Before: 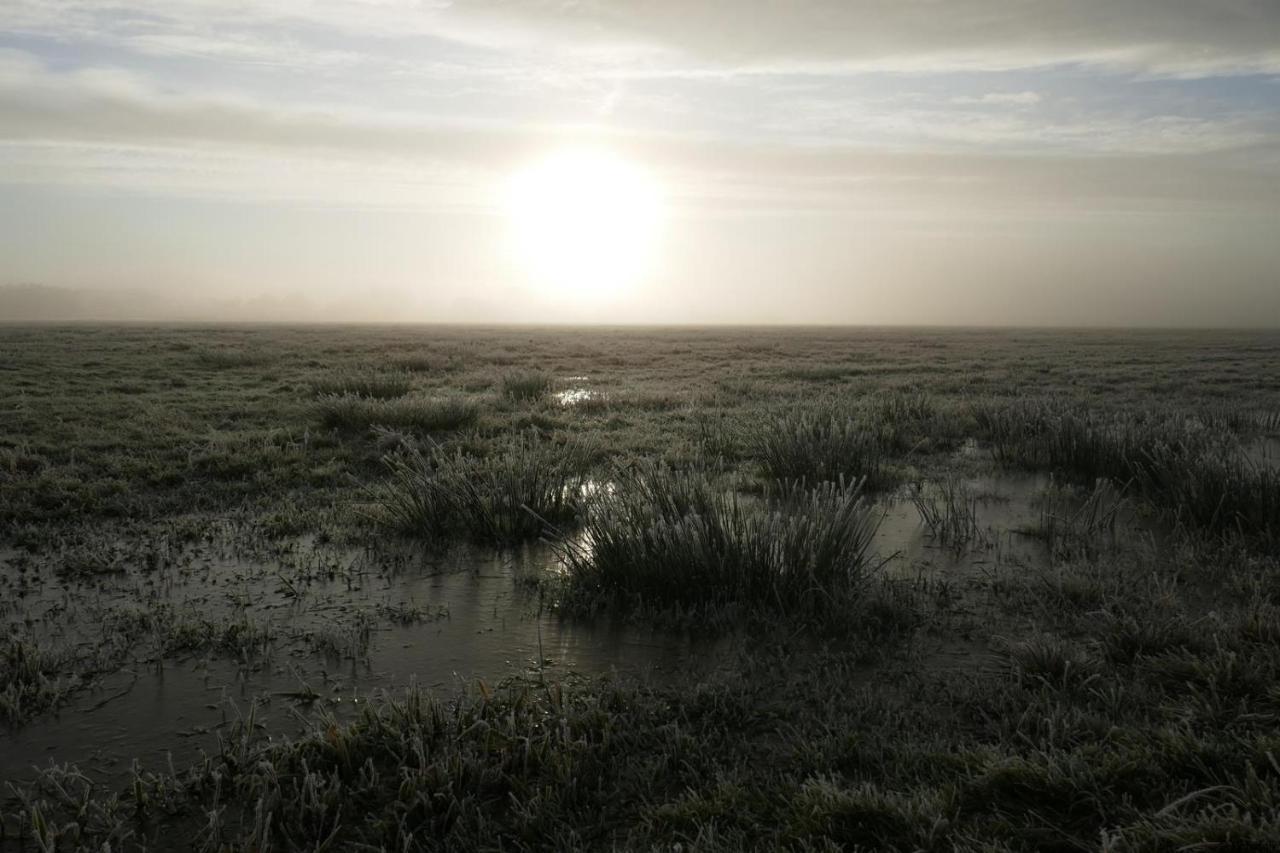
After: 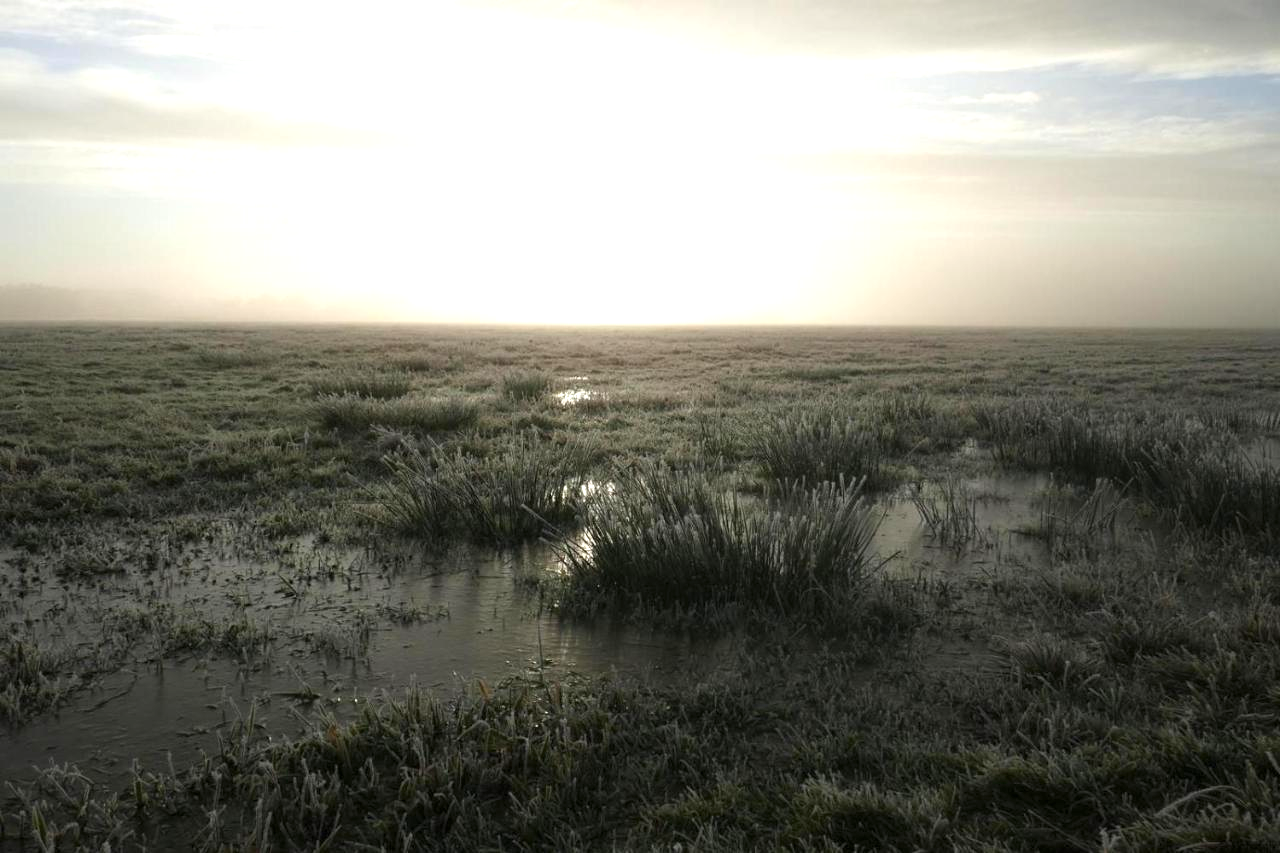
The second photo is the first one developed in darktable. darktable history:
base curve: curves: ch0 [(0, 0) (0.472, 0.508) (1, 1)]
exposure: exposure 0.766 EV, compensate highlight preservation false
white balance: emerald 1
